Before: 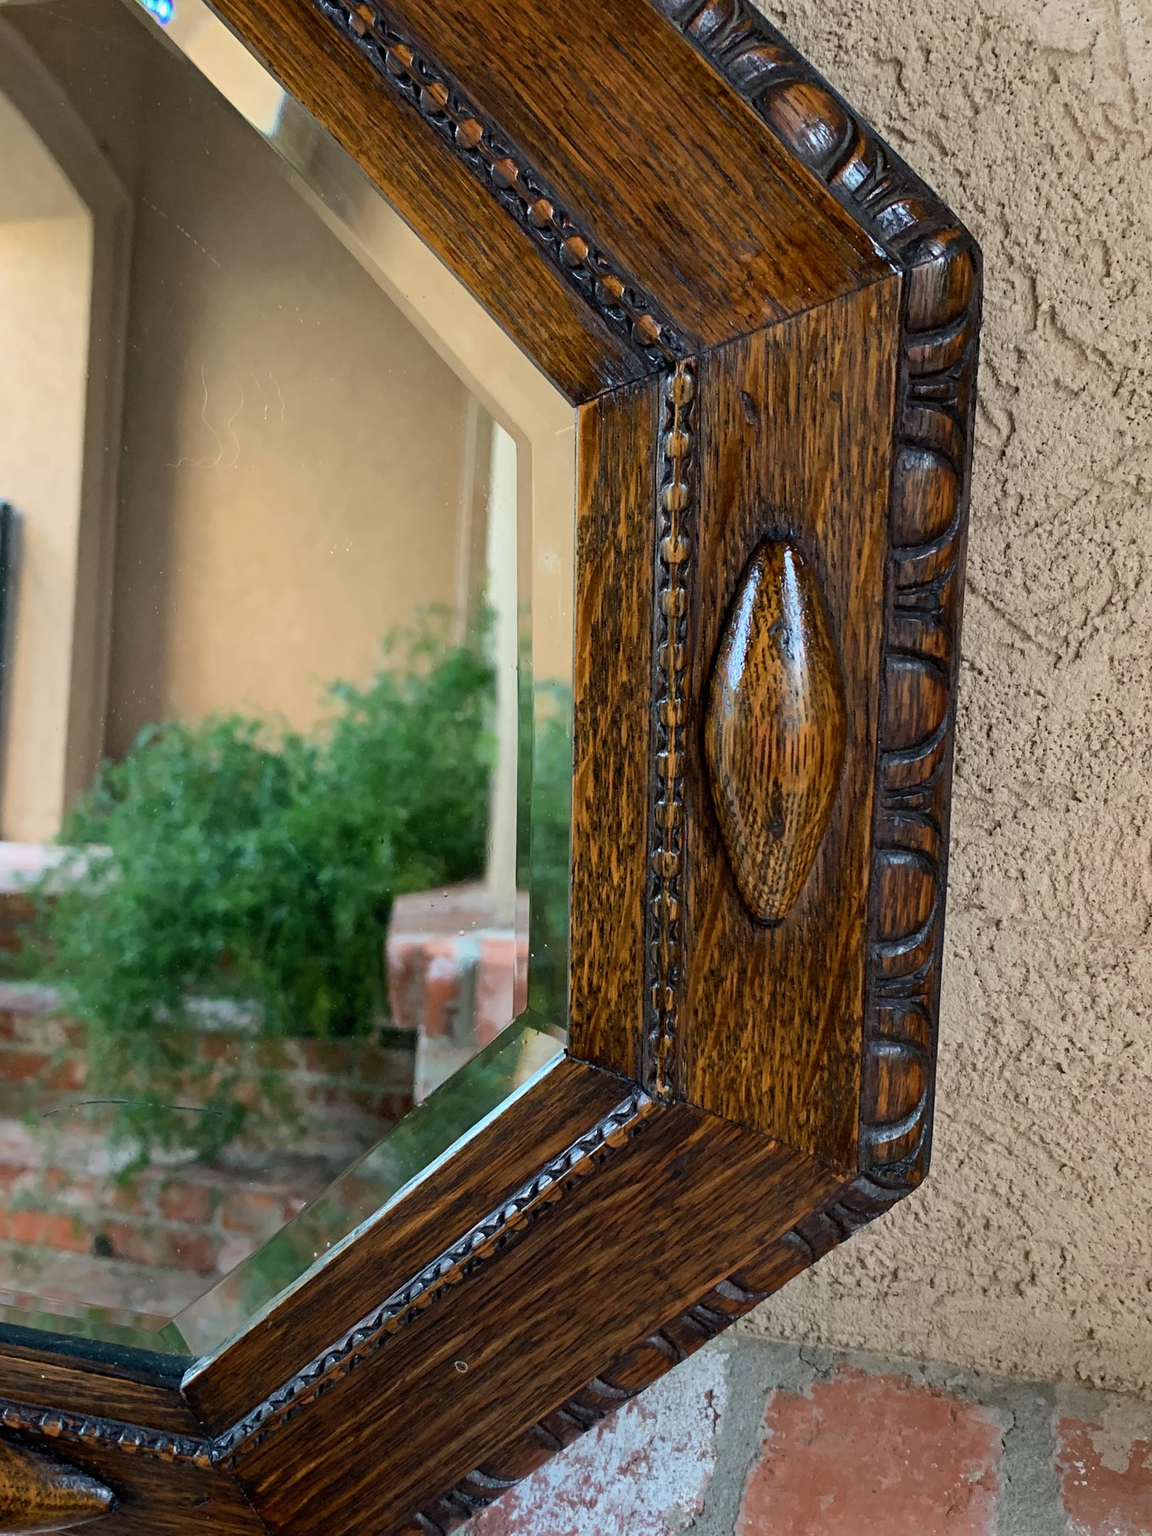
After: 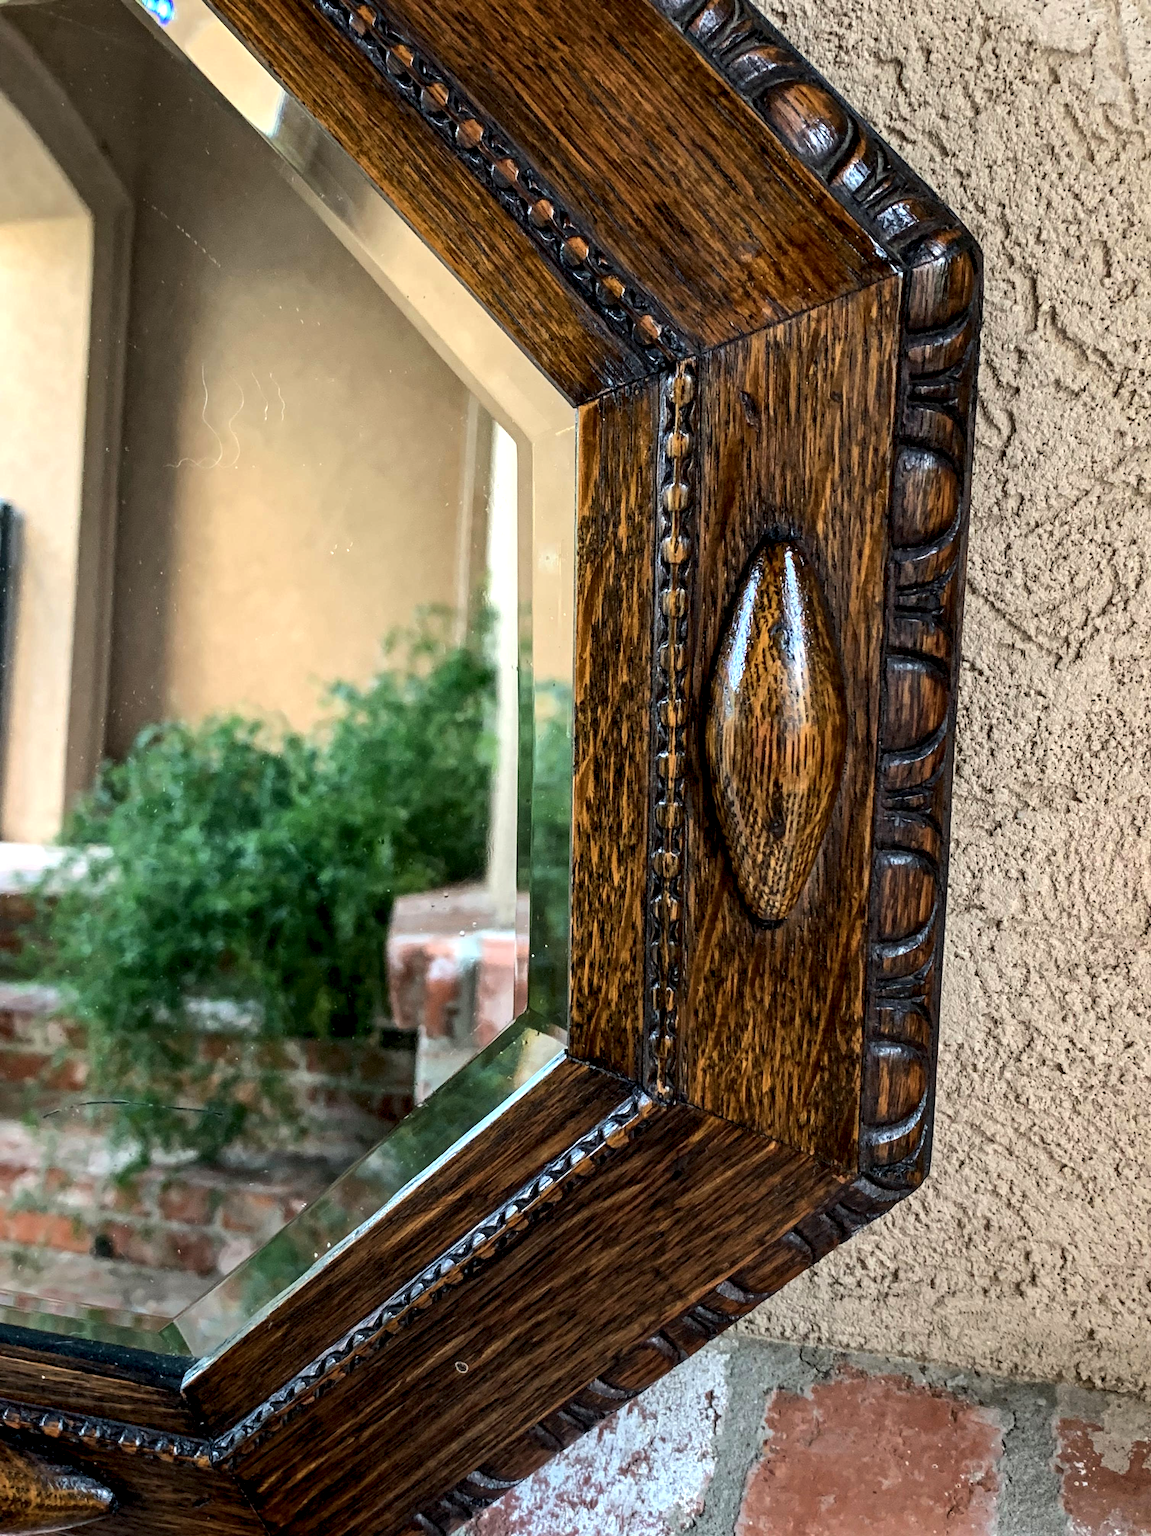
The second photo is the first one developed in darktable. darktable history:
tone equalizer: -8 EV -0.417 EV, -7 EV -0.389 EV, -6 EV -0.333 EV, -5 EV -0.222 EV, -3 EV 0.222 EV, -2 EV 0.333 EV, -1 EV 0.389 EV, +0 EV 0.417 EV, edges refinement/feathering 500, mask exposure compensation -1.57 EV, preserve details no
local contrast: highlights 59%, detail 145%
